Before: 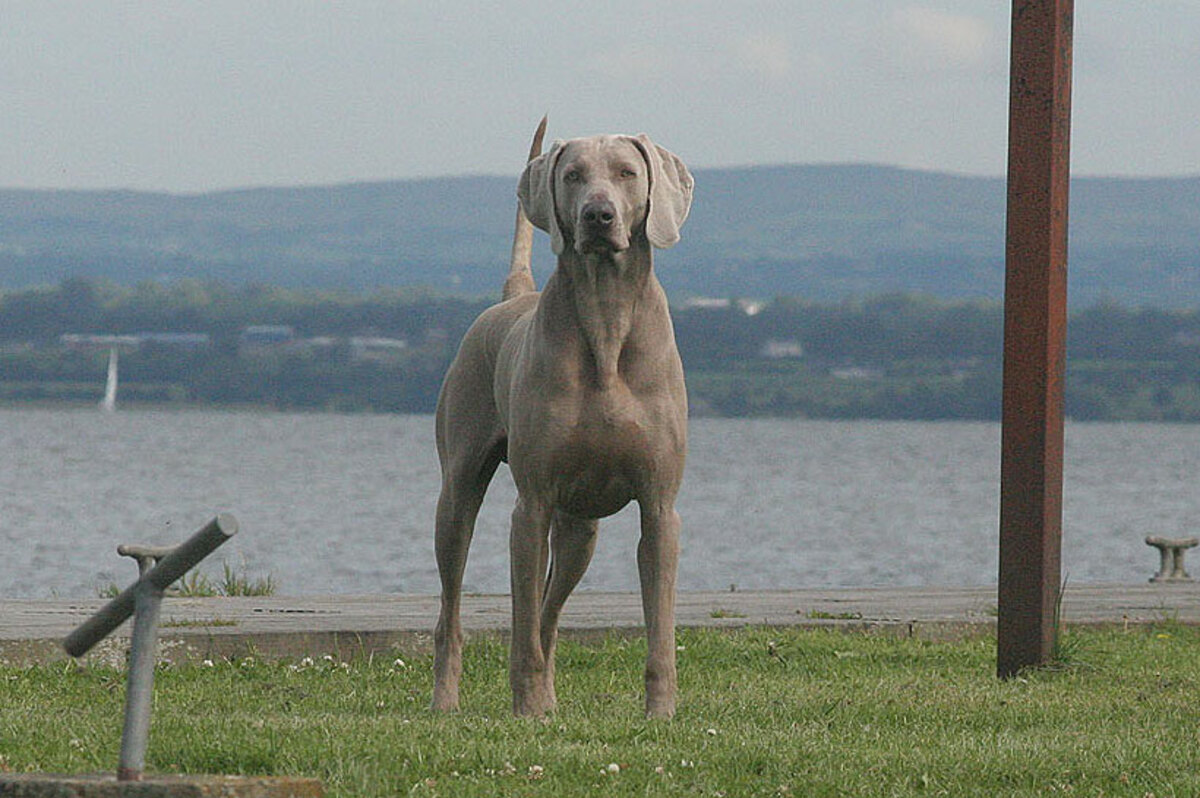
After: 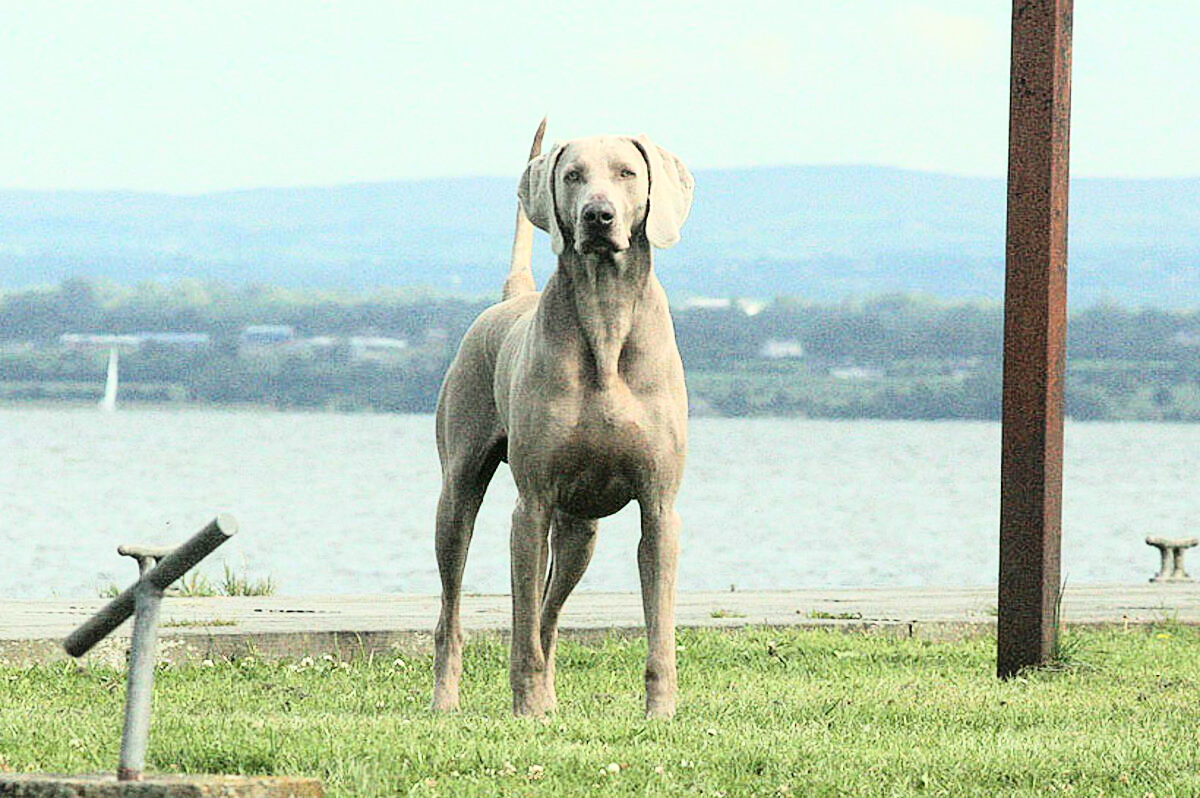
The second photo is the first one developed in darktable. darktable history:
color correction: highlights a* -4.8, highlights b* 5.04, saturation 0.96
base curve: curves: ch0 [(0, 0) (0.012, 0.01) (0.073, 0.168) (0.31, 0.711) (0.645, 0.957) (1, 1)]
tone curve: curves: ch0 [(0, 0) (0.003, 0.002) (0.011, 0.006) (0.025, 0.014) (0.044, 0.02) (0.069, 0.027) (0.1, 0.036) (0.136, 0.05) (0.177, 0.081) (0.224, 0.118) (0.277, 0.183) (0.335, 0.262) (0.399, 0.351) (0.468, 0.456) (0.543, 0.571) (0.623, 0.692) (0.709, 0.795) (0.801, 0.88) (0.898, 0.948) (1, 1)], color space Lab, independent channels, preserve colors none
